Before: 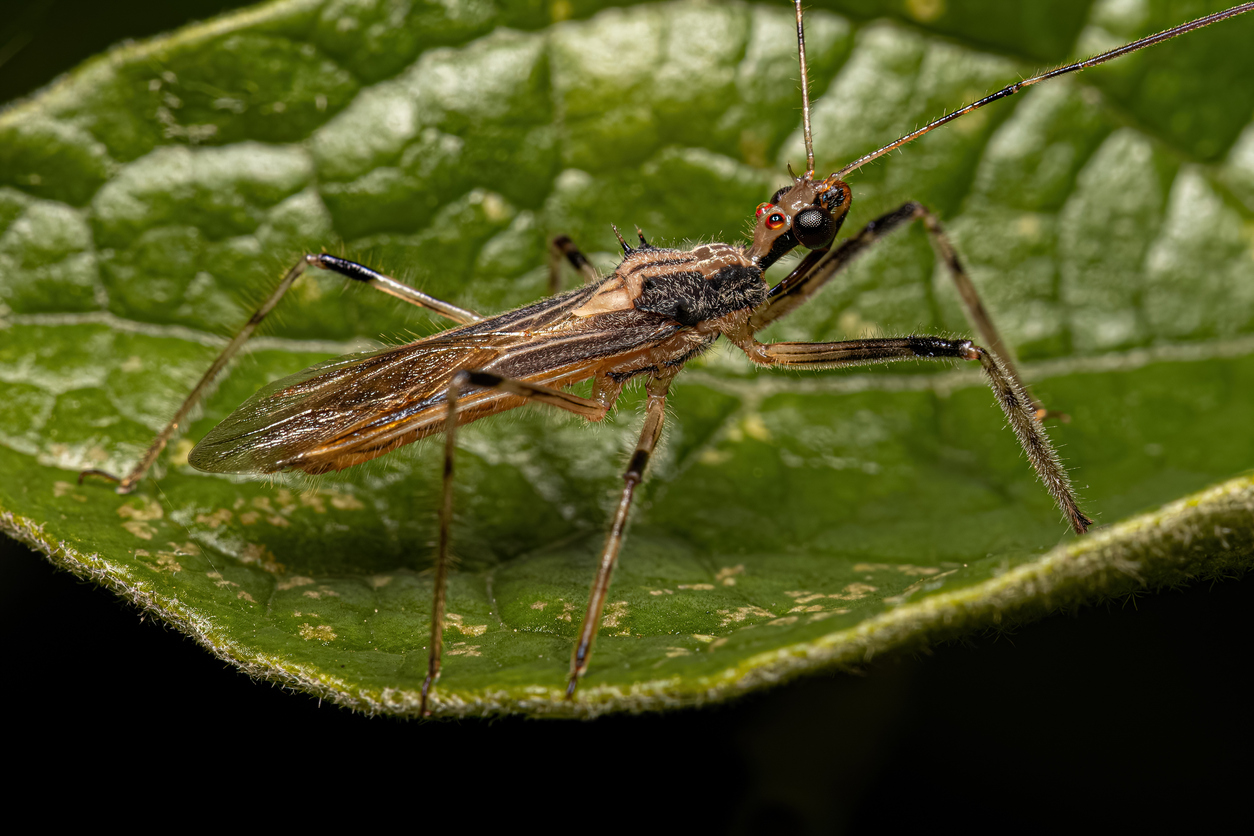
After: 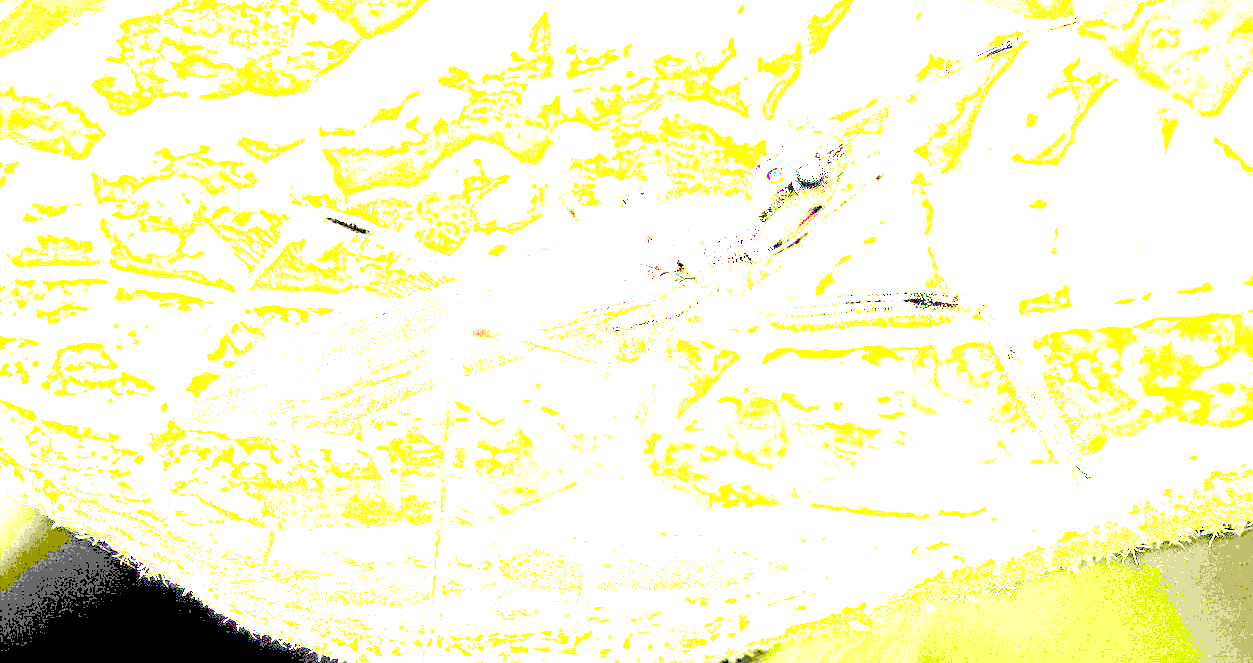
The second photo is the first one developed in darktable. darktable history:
crop and rotate: top 5.667%, bottom 14.937%
levels: levels [0.012, 0.367, 0.697]
exposure: exposure 8 EV, compensate highlight preservation false
